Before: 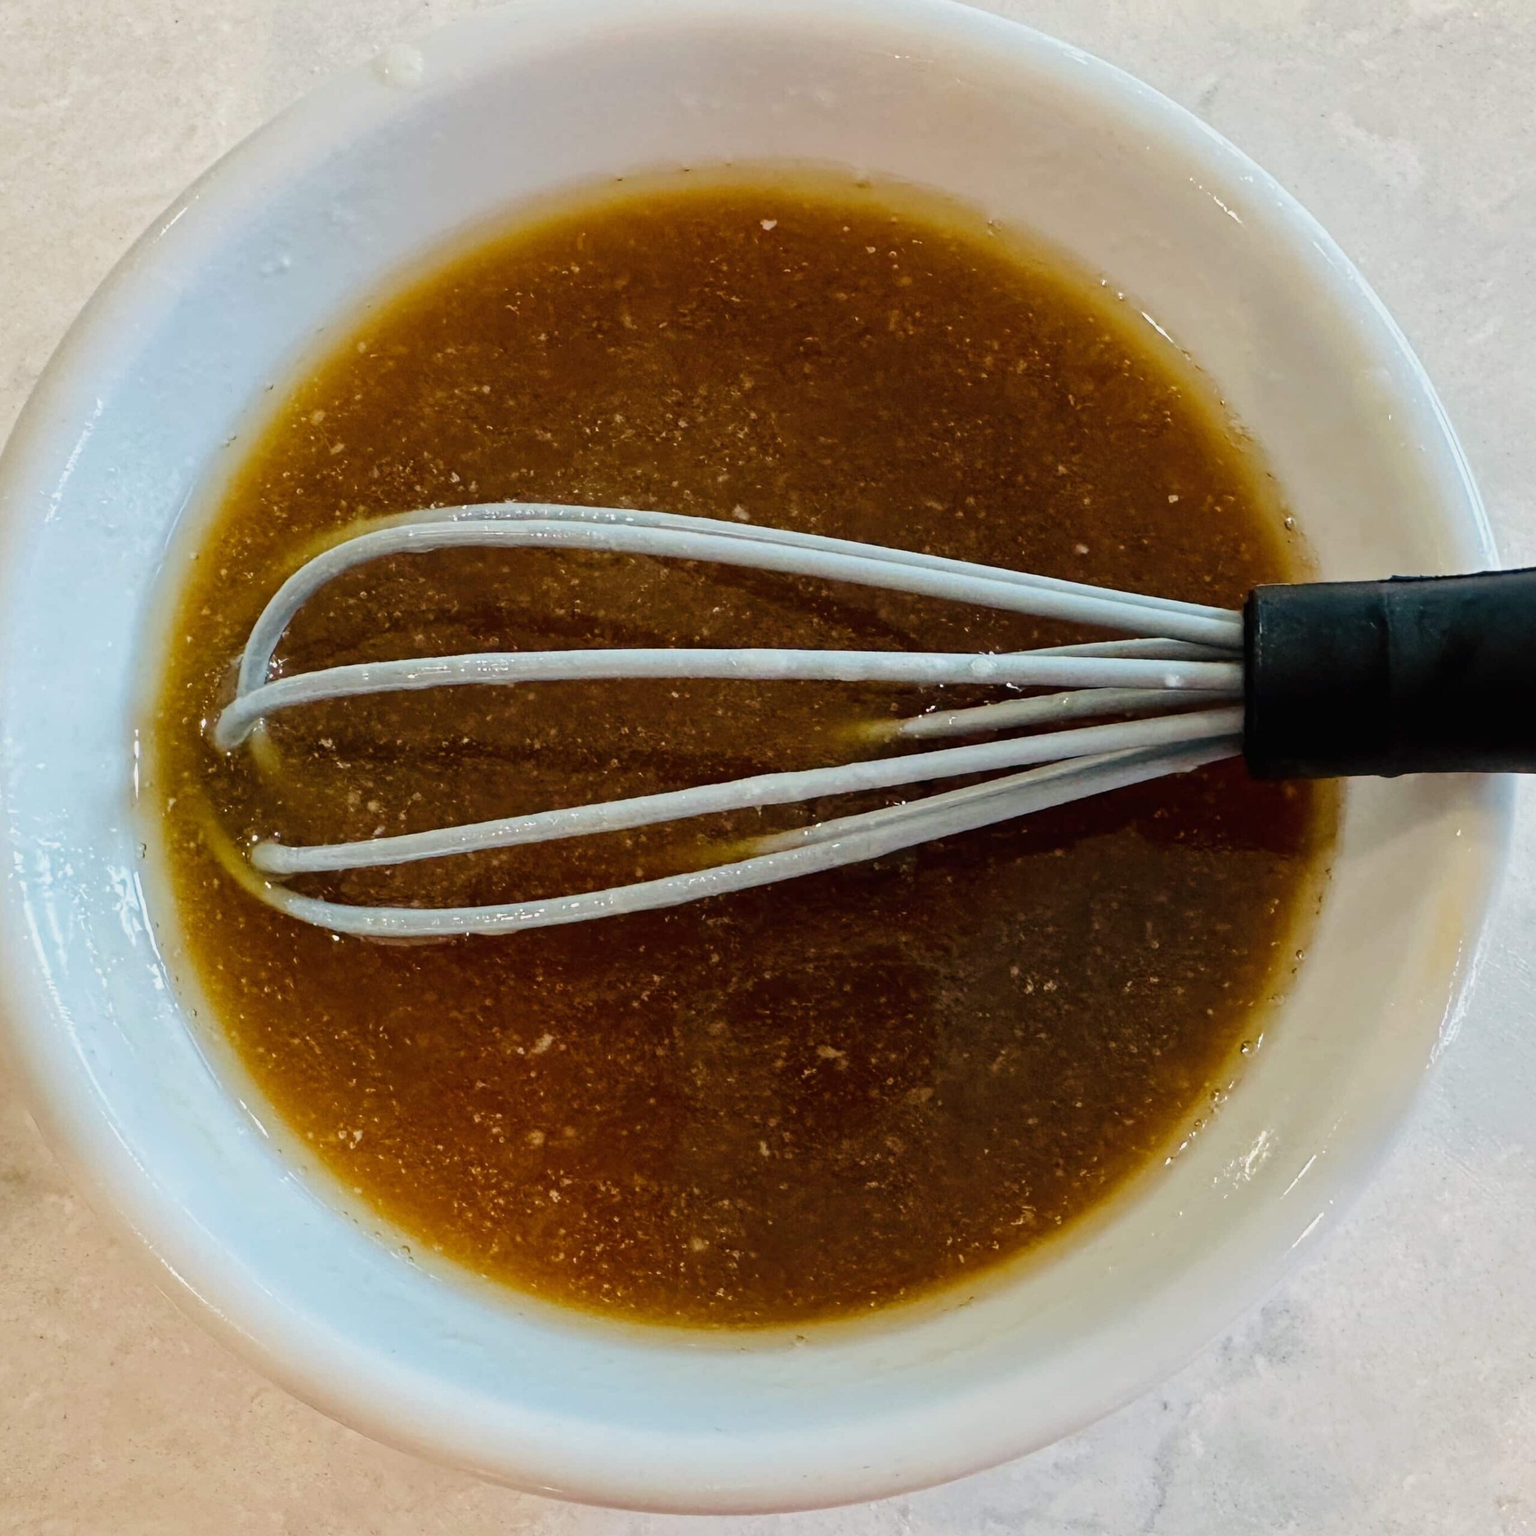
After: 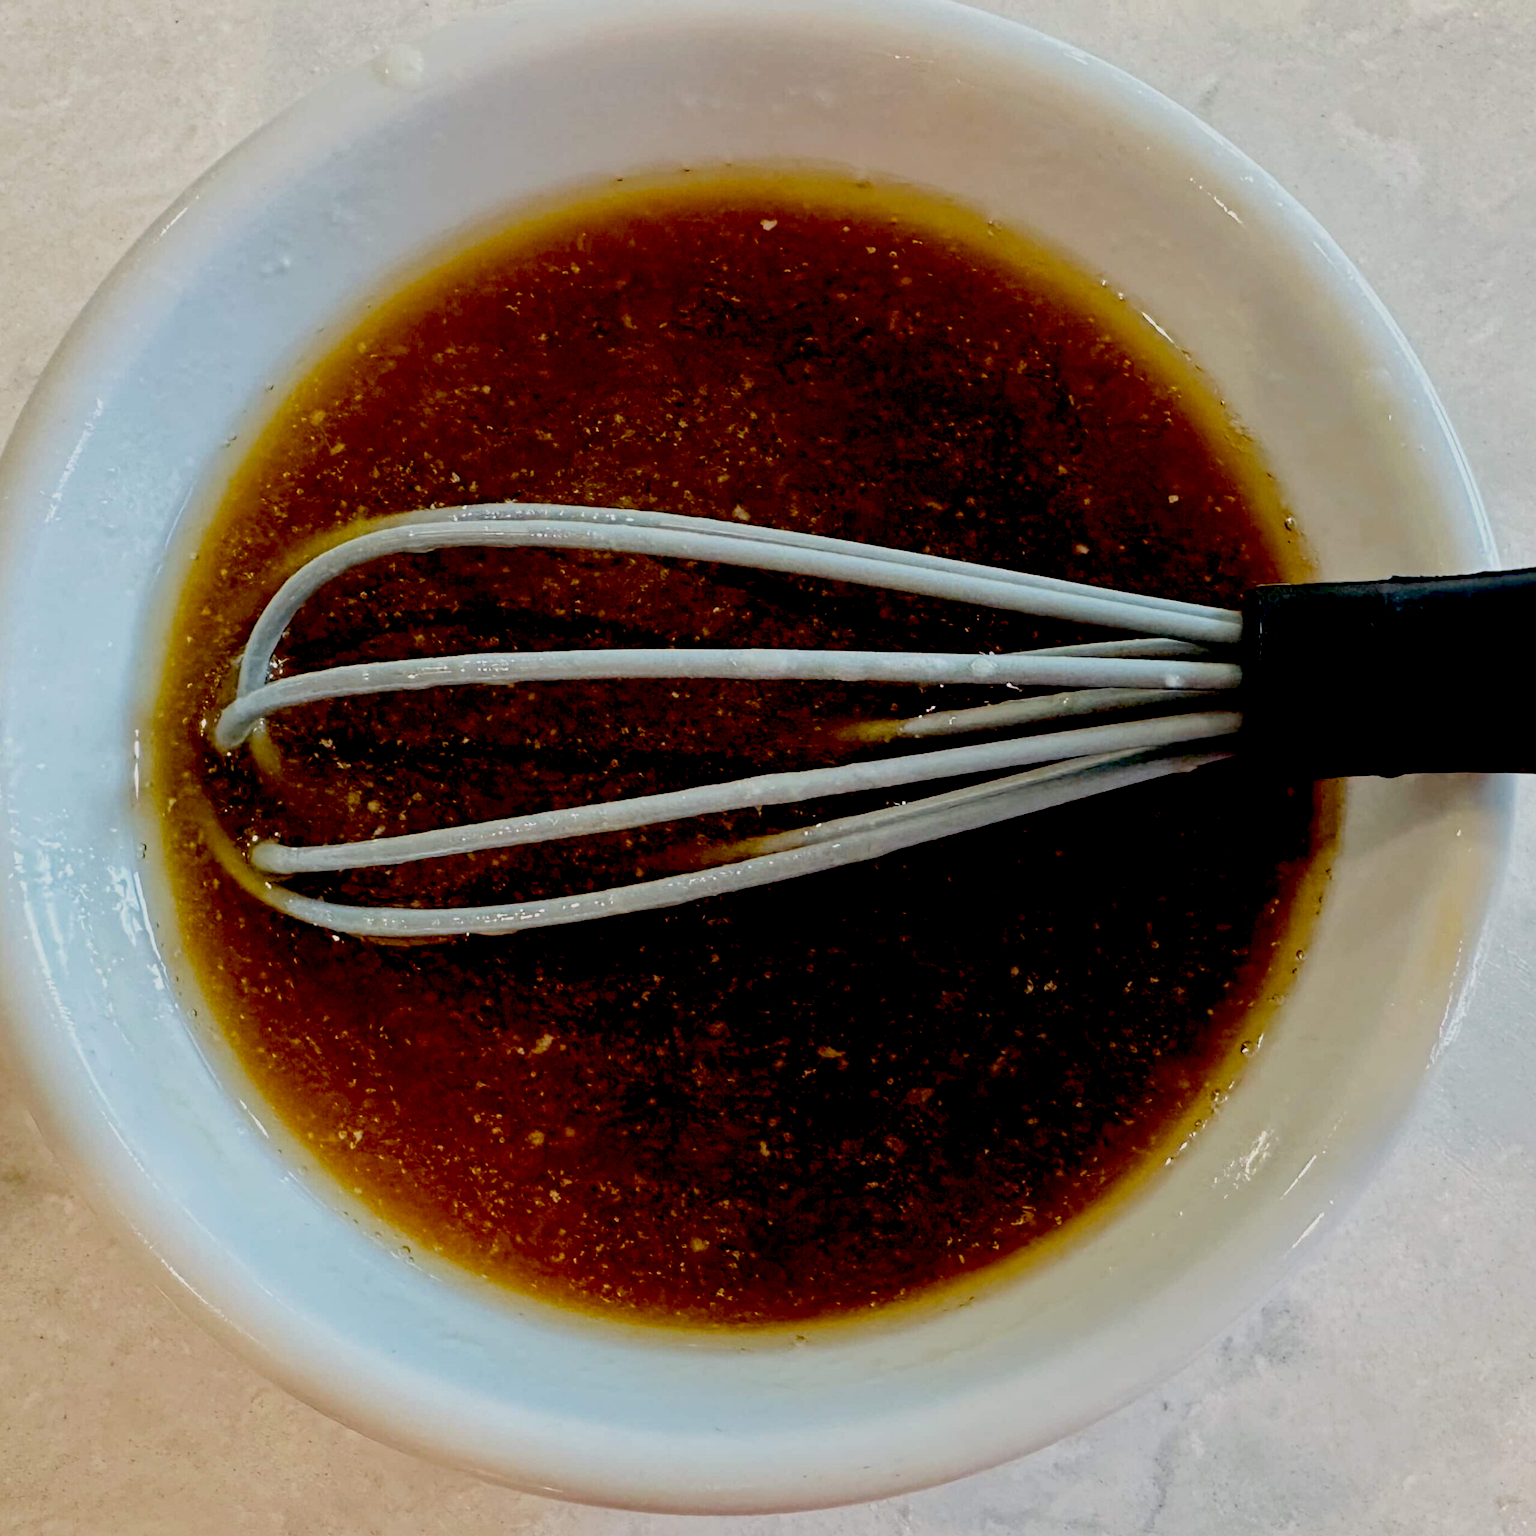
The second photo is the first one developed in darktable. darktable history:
exposure: black level correction 0.046, exposure -0.228 EV, compensate highlight preservation false
